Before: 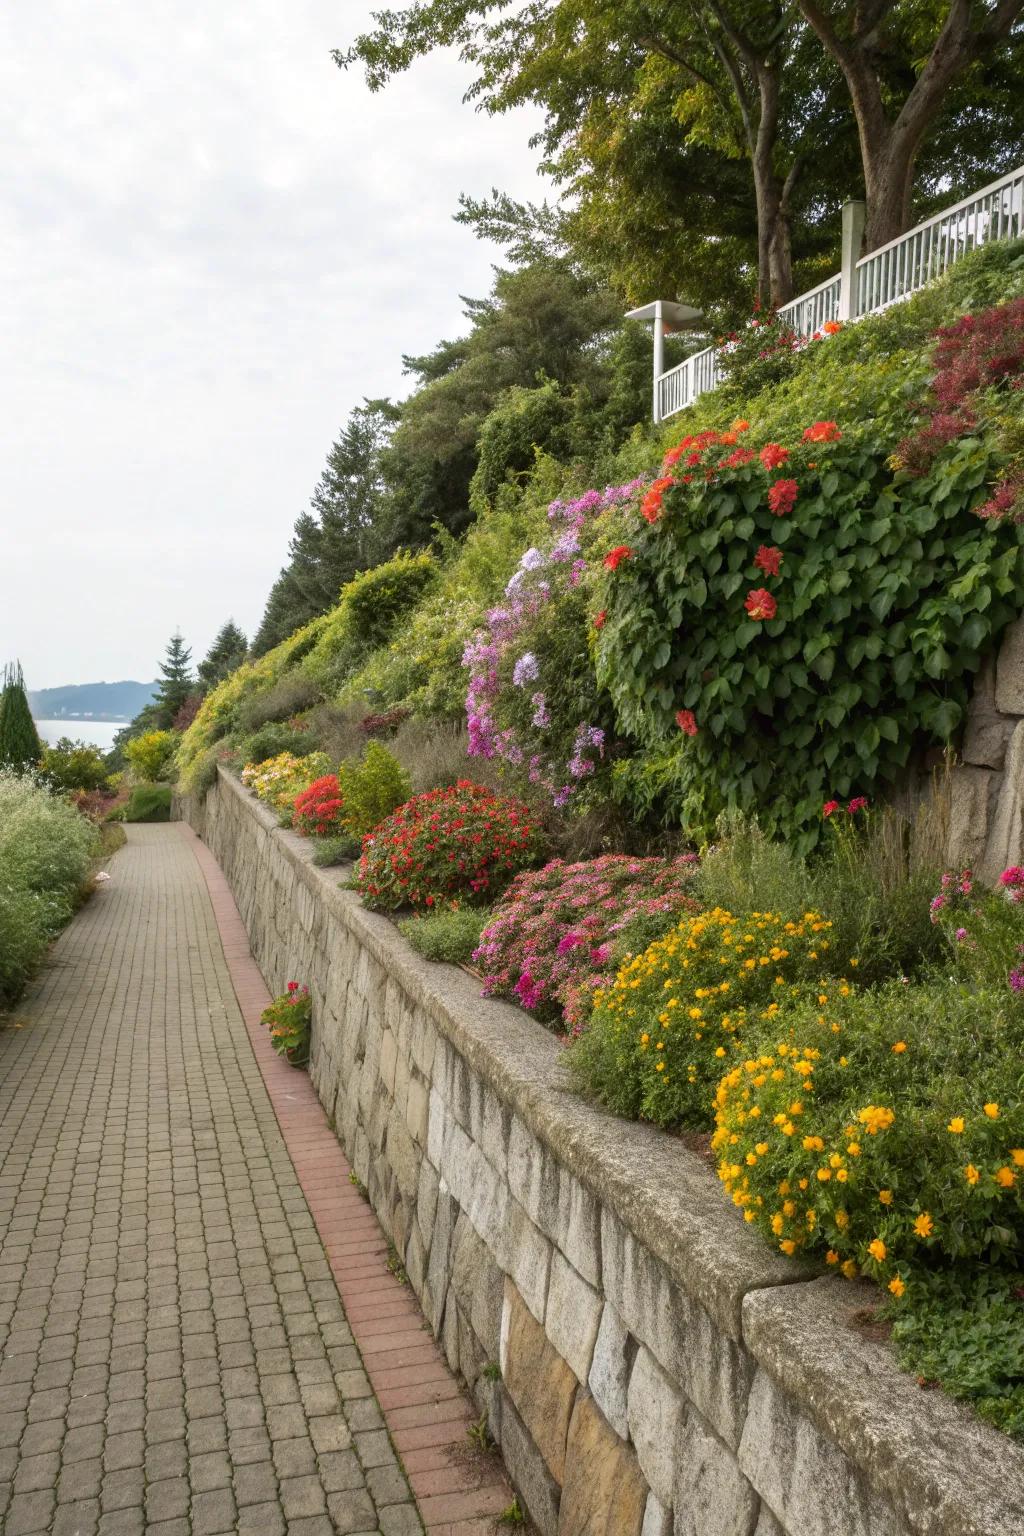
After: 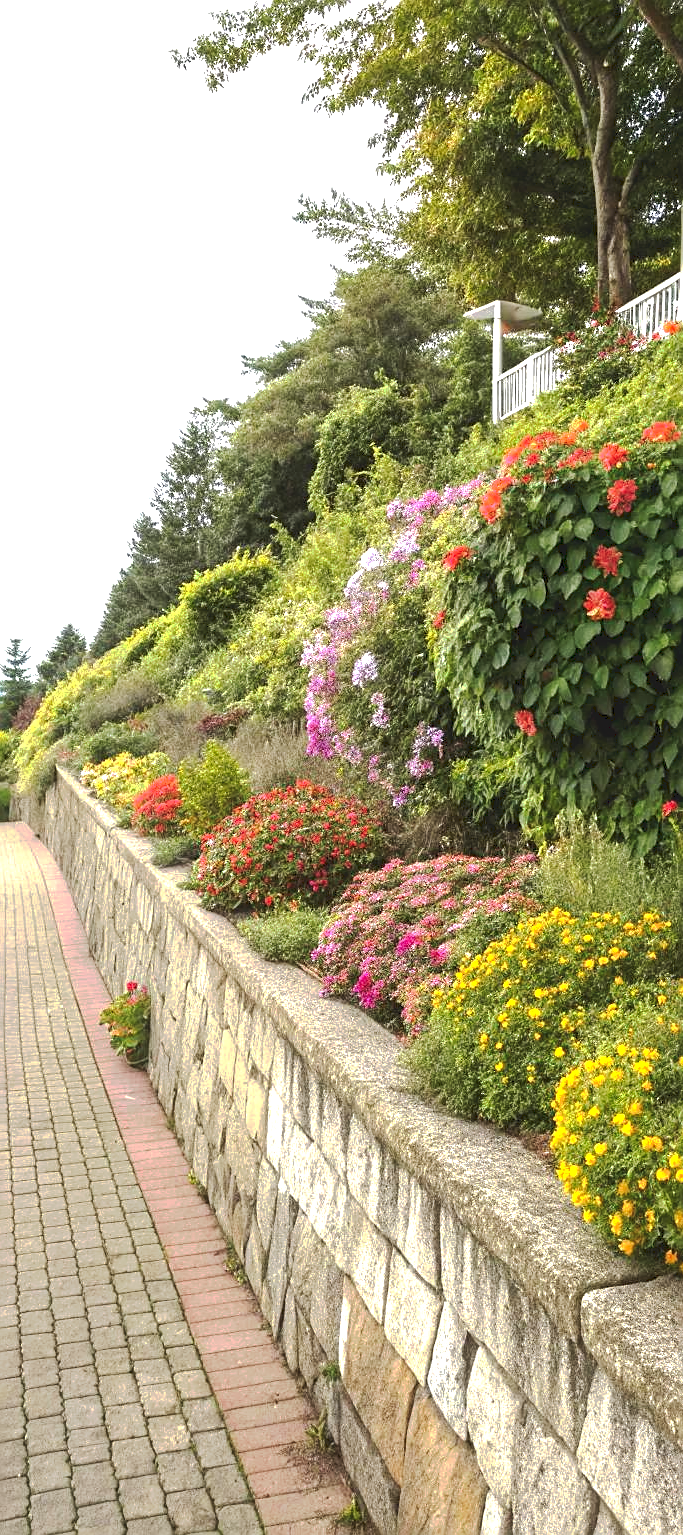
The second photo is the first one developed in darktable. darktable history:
crop and rotate: left 15.808%, right 17.462%
sharpen: on, module defaults
tone curve: curves: ch0 [(0, 0) (0.003, 0.096) (0.011, 0.096) (0.025, 0.098) (0.044, 0.099) (0.069, 0.106) (0.1, 0.128) (0.136, 0.153) (0.177, 0.186) (0.224, 0.218) (0.277, 0.265) (0.335, 0.316) (0.399, 0.374) (0.468, 0.445) (0.543, 0.526) (0.623, 0.605) (0.709, 0.681) (0.801, 0.758) (0.898, 0.819) (1, 1)], preserve colors none
exposure: black level correction 0, exposure 1.2 EV, compensate highlight preservation false
